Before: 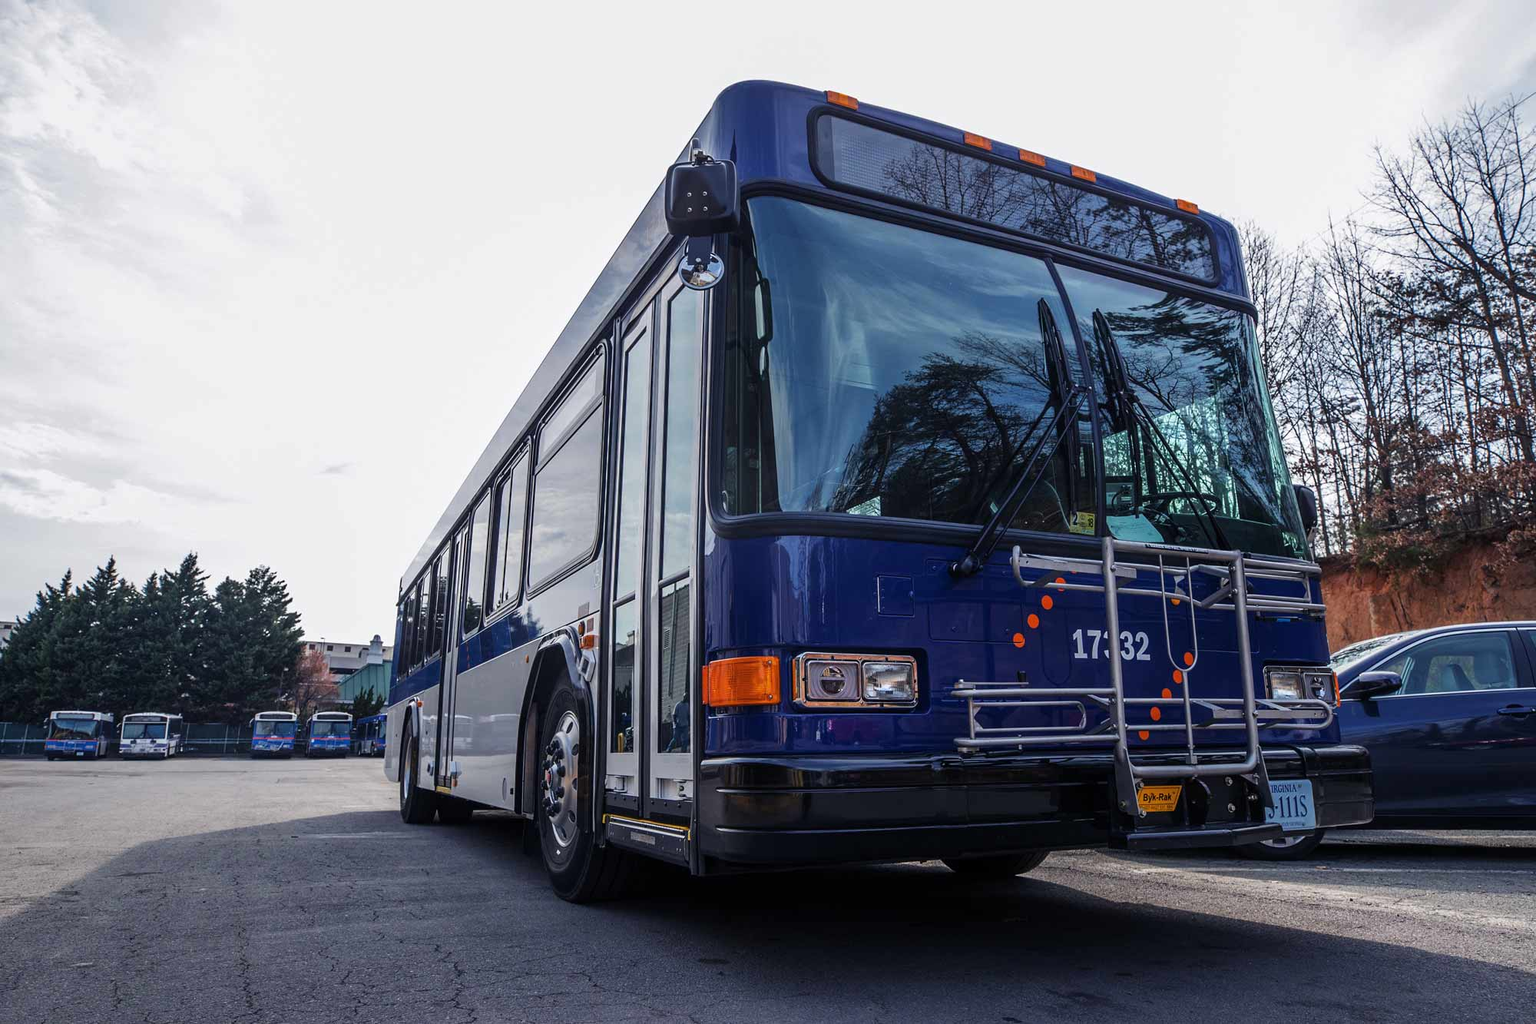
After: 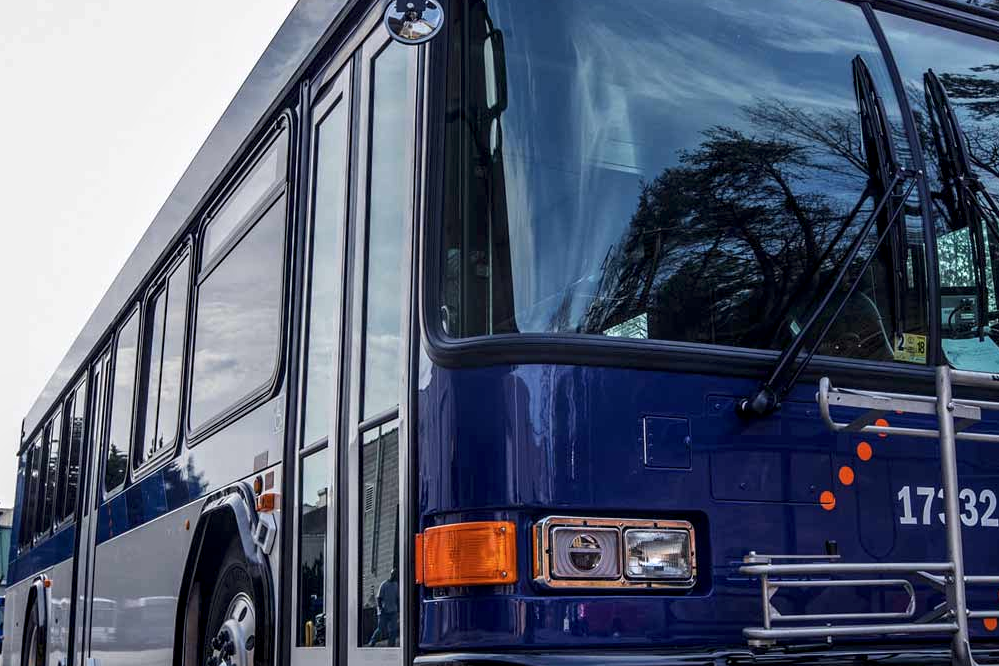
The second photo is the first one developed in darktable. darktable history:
crop: left 25%, top 25%, right 25%, bottom 25%
local contrast: highlights 25%, shadows 75%, midtone range 0.75
